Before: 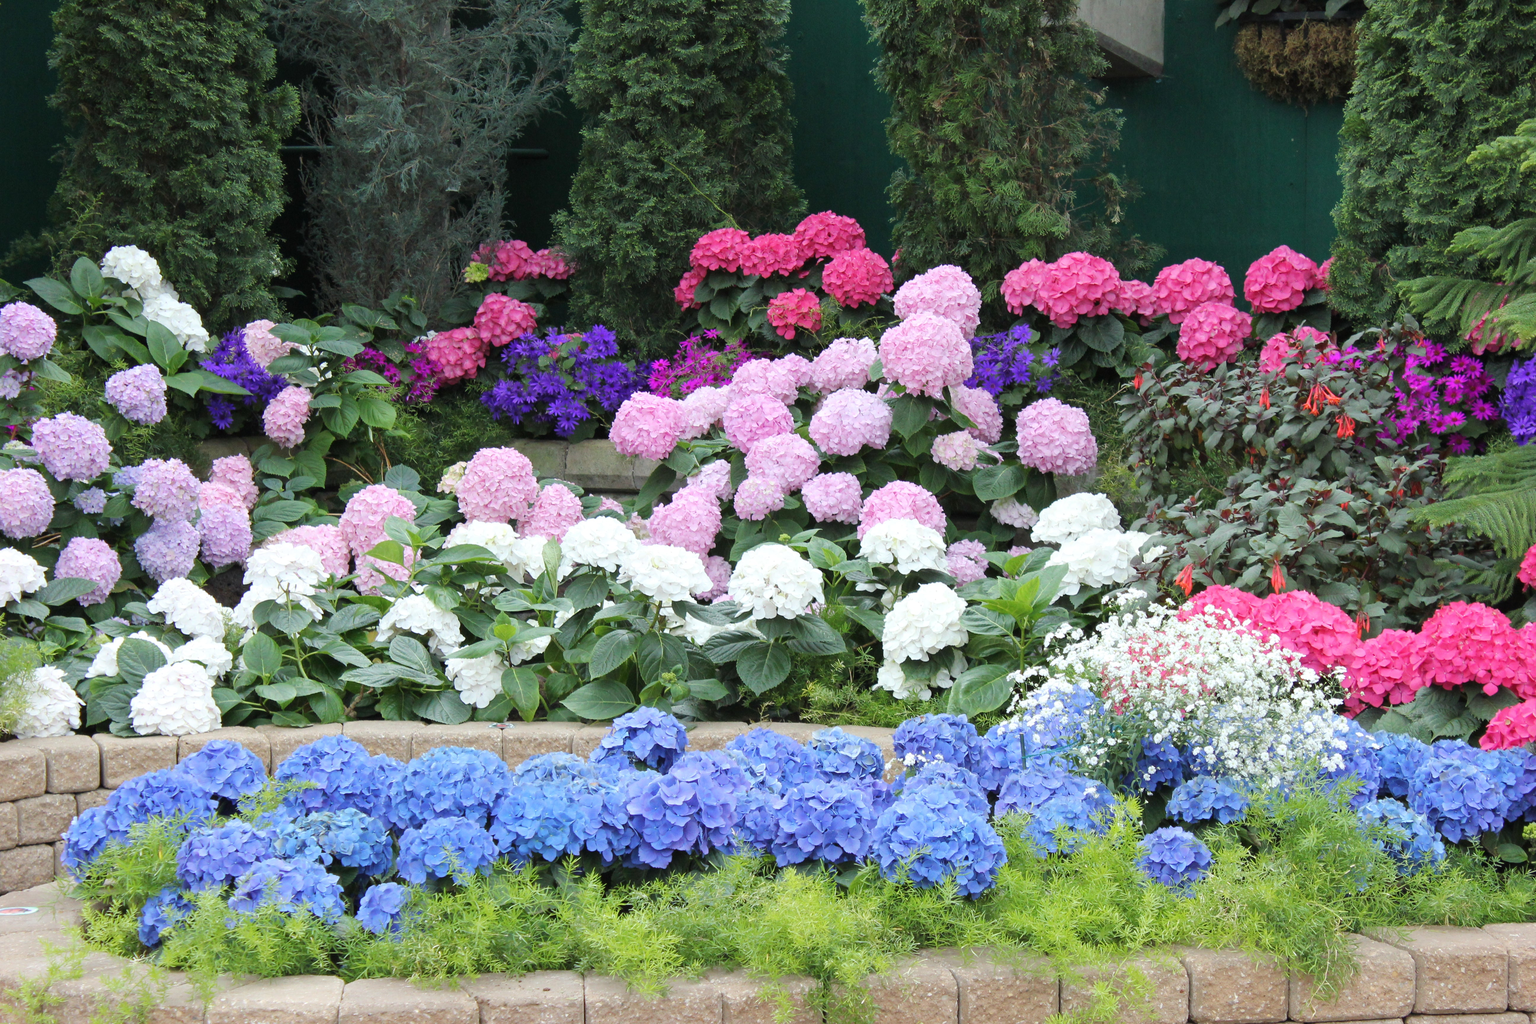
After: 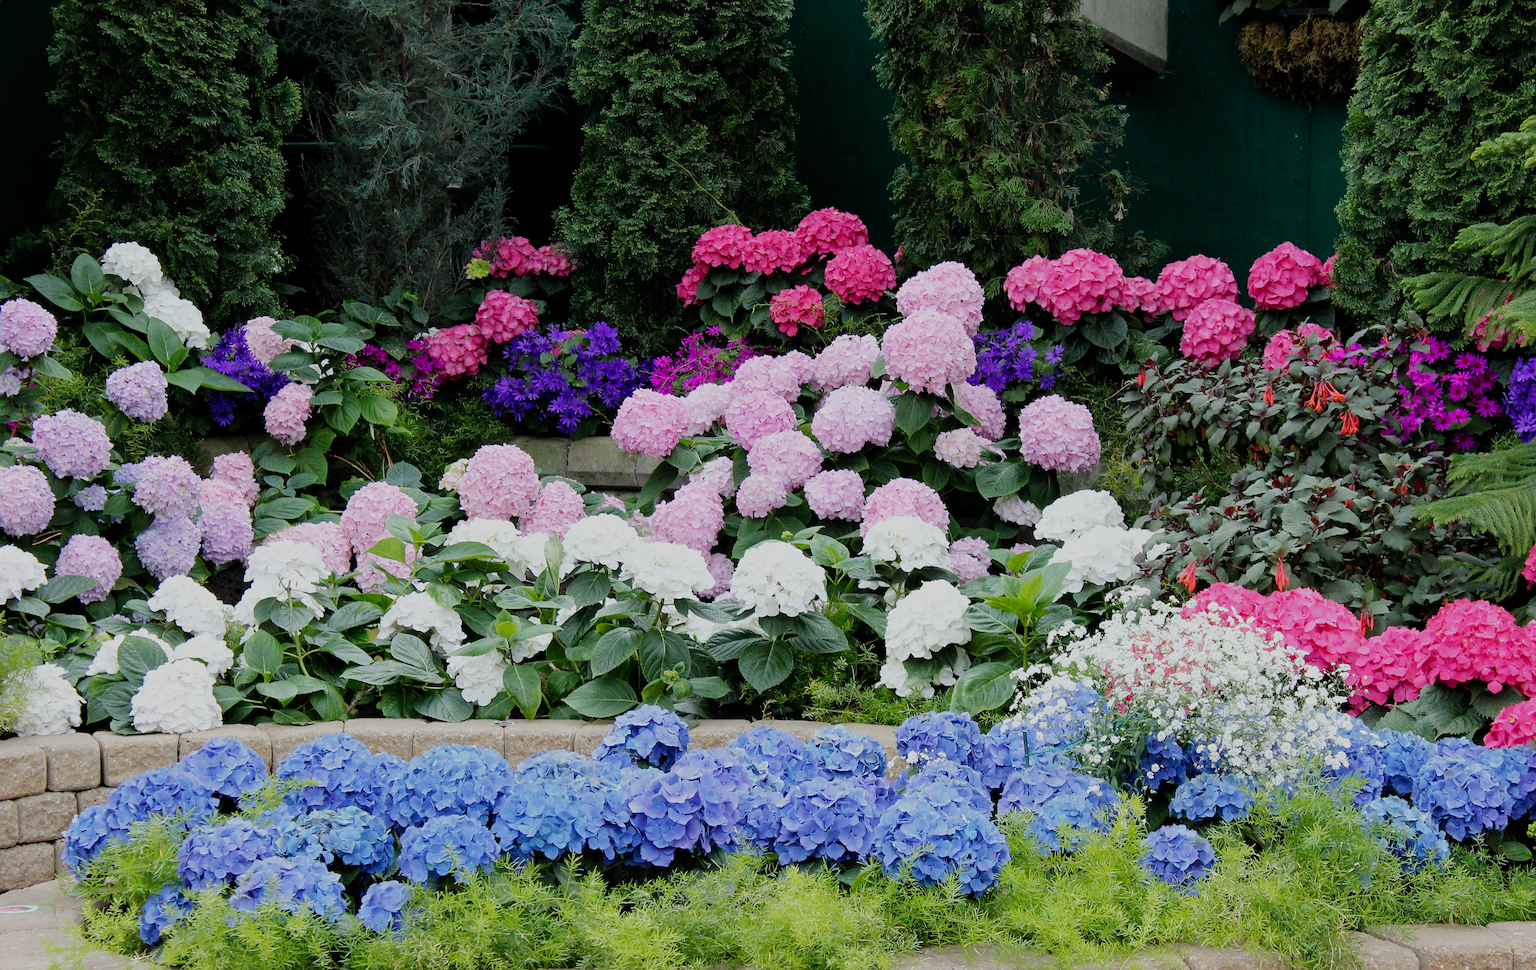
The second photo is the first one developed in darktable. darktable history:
sharpen: on, module defaults
shadows and highlights: shadows 12, white point adjustment 1.2, highlights -0.36, soften with gaussian
tone equalizer: on, module defaults
exposure: exposure 0.2 EV, compensate highlight preservation false
crop: top 0.448%, right 0.264%, bottom 5.045%
filmic rgb: middle gray luminance 29%, black relative exposure -10.3 EV, white relative exposure 5.5 EV, threshold 6 EV, target black luminance 0%, hardness 3.95, latitude 2.04%, contrast 1.132, highlights saturation mix 5%, shadows ↔ highlights balance 15.11%, add noise in highlights 0, preserve chrominance no, color science v3 (2019), use custom middle-gray values true, iterations of high-quality reconstruction 0, contrast in highlights soft, enable highlight reconstruction true
